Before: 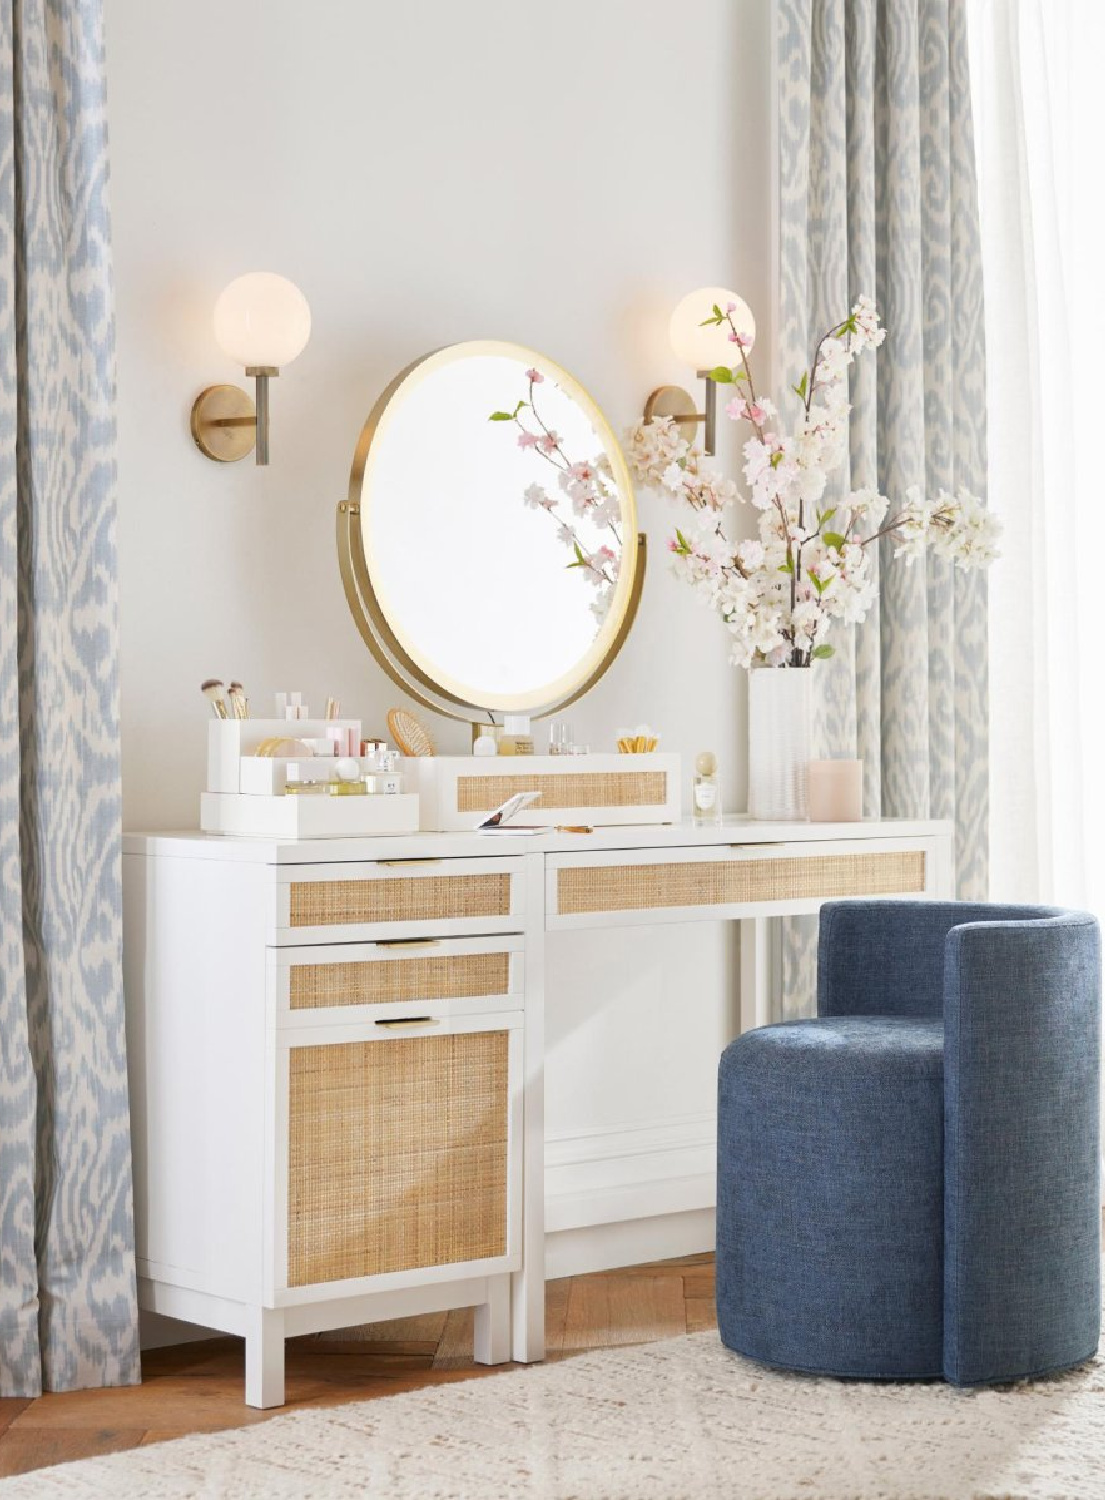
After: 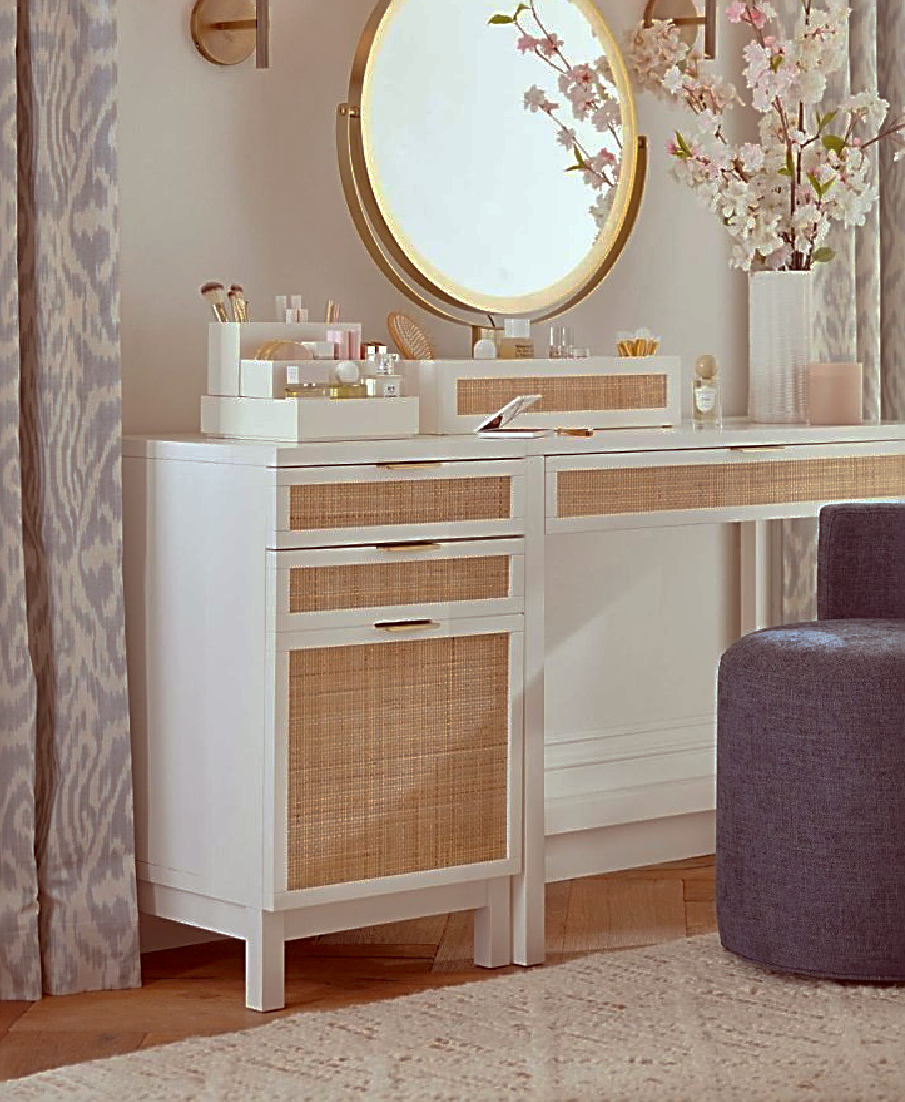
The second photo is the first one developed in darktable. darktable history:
color correction: highlights a* -7.14, highlights b* -0.181, shadows a* 20.06, shadows b* 11.87
crop: top 26.519%, right 18.034%
base curve: curves: ch0 [(0, 0) (0.826, 0.587) (1, 1)], preserve colors none
sharpen: radius 2.602, amount 0.692
